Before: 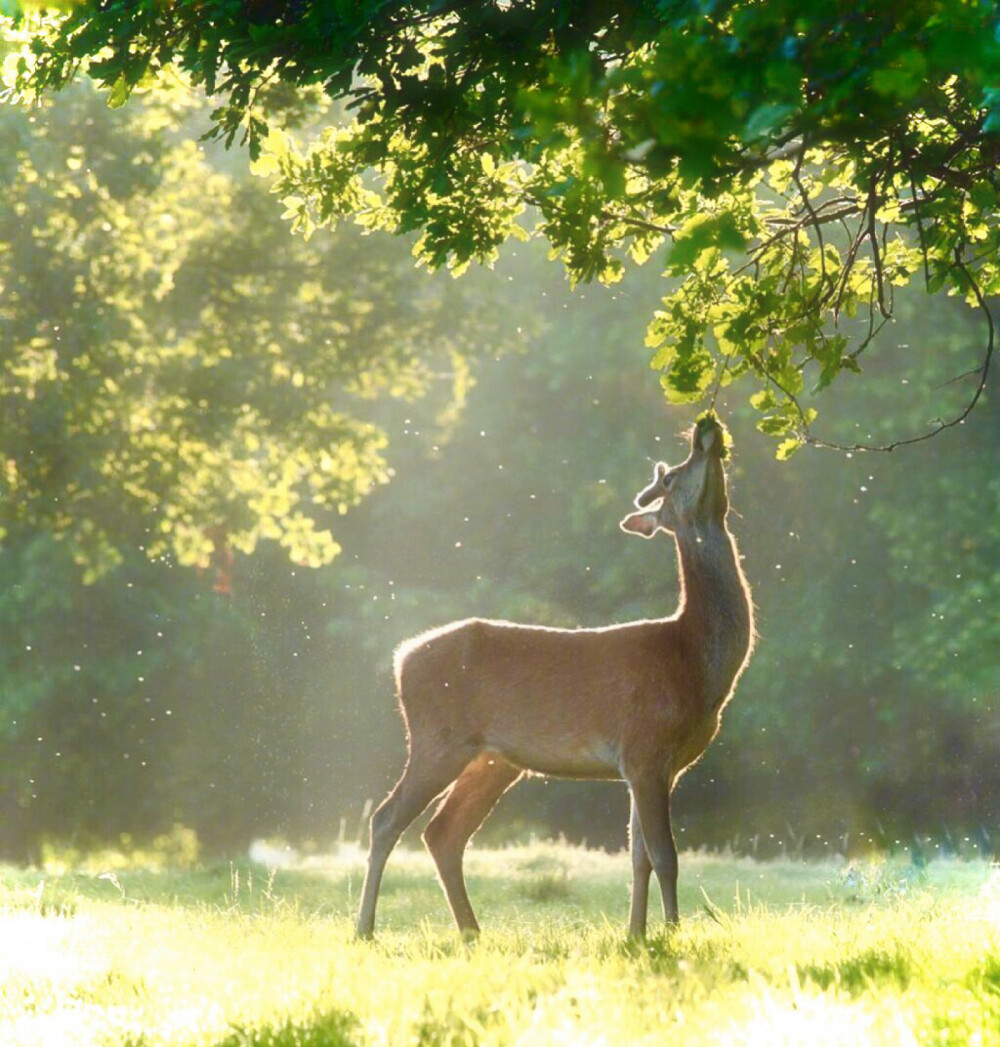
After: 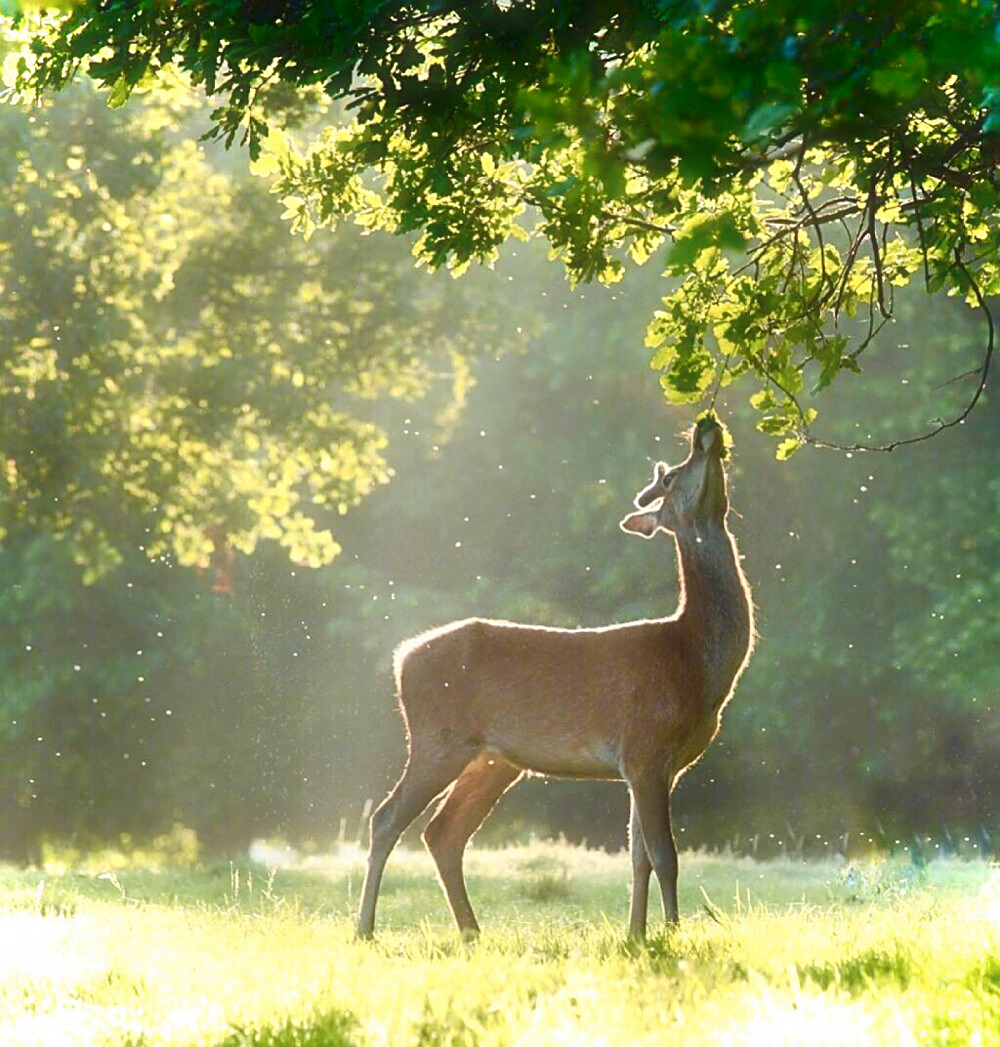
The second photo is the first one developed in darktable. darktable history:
sharpen: on, module defaults
contrast brightness saturation: contrast 0.085, saturation 0.022
